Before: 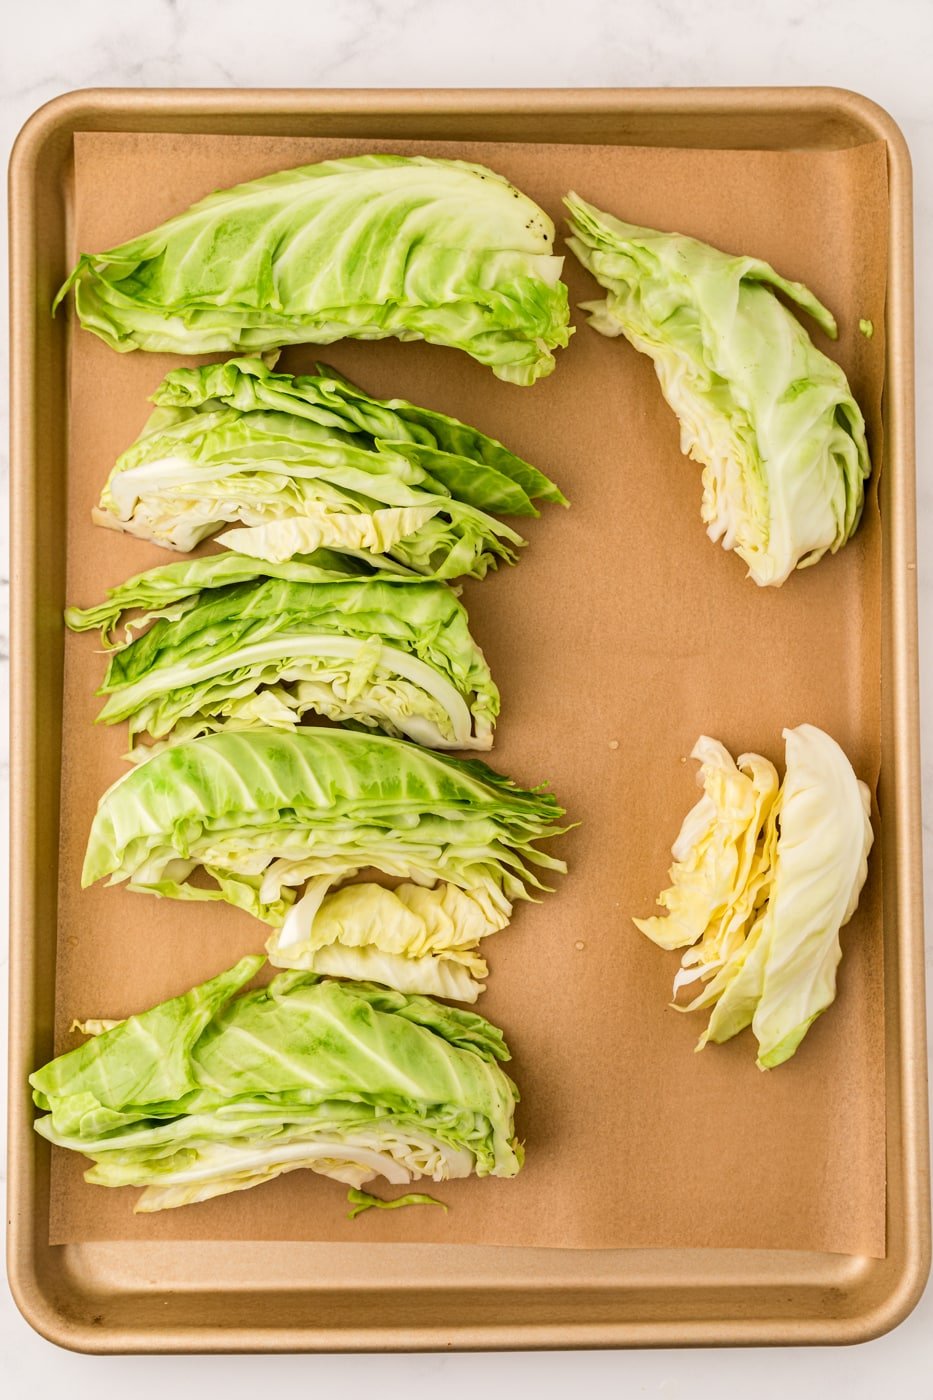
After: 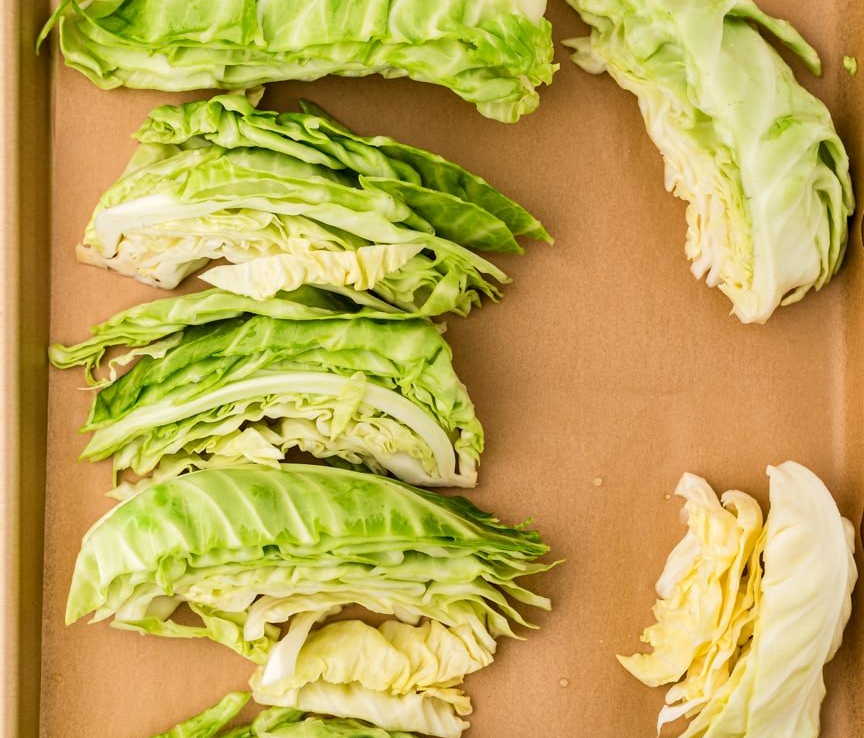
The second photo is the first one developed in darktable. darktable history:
crop: left 1.781%, top 18.818%, right 4.804%, bottom 27.988%
